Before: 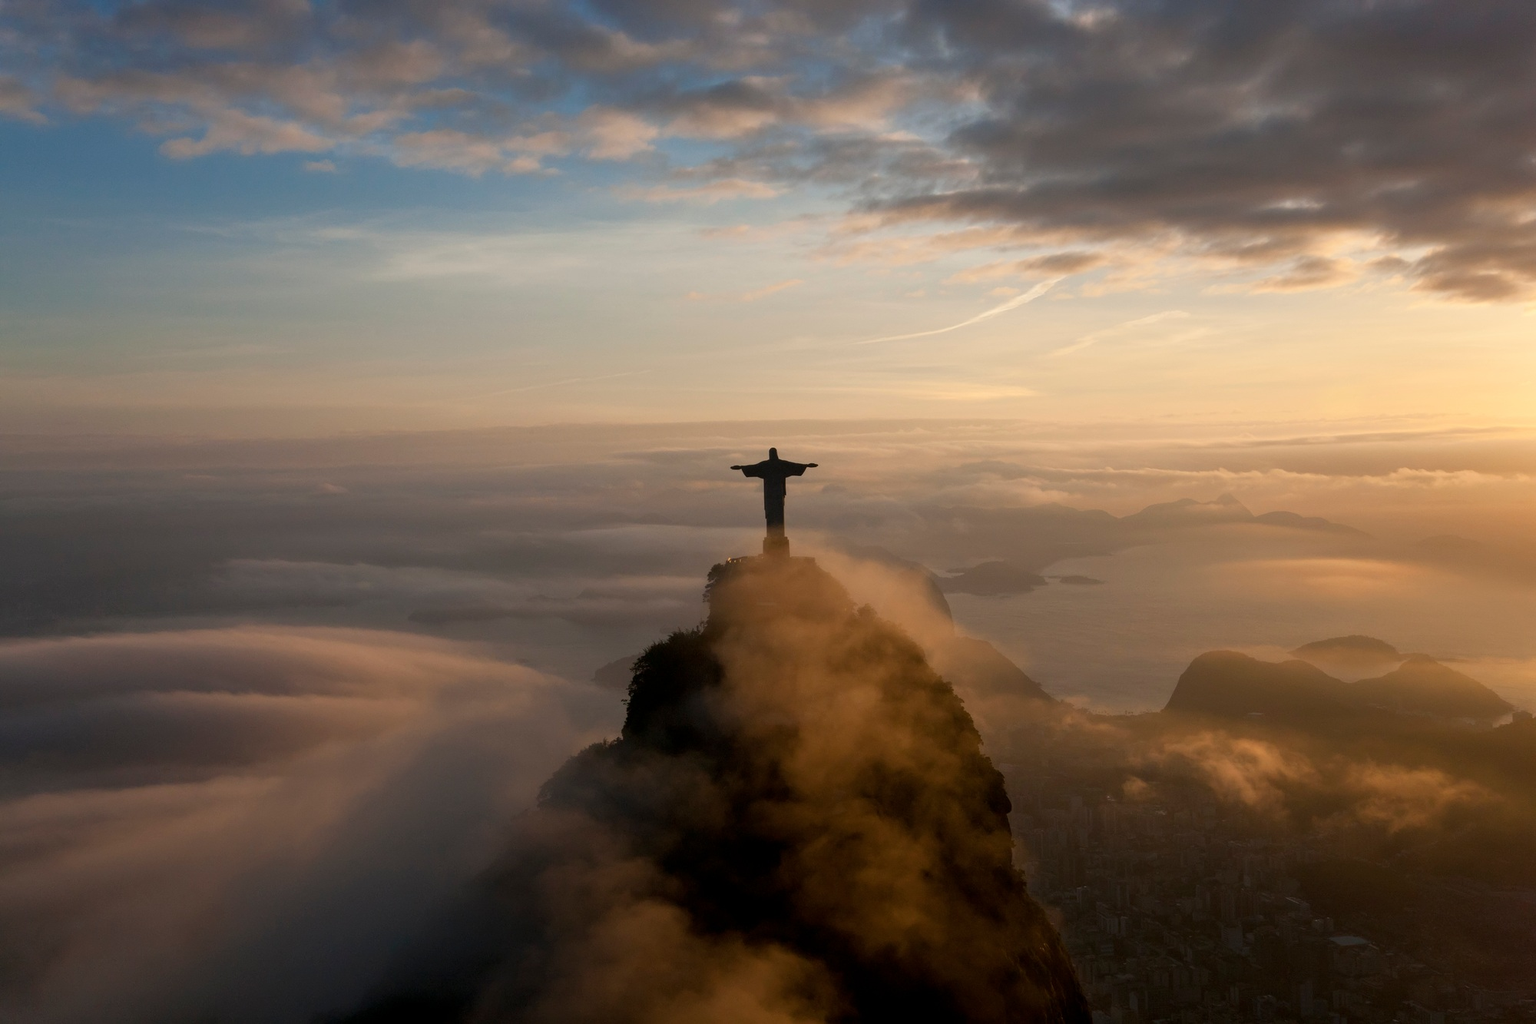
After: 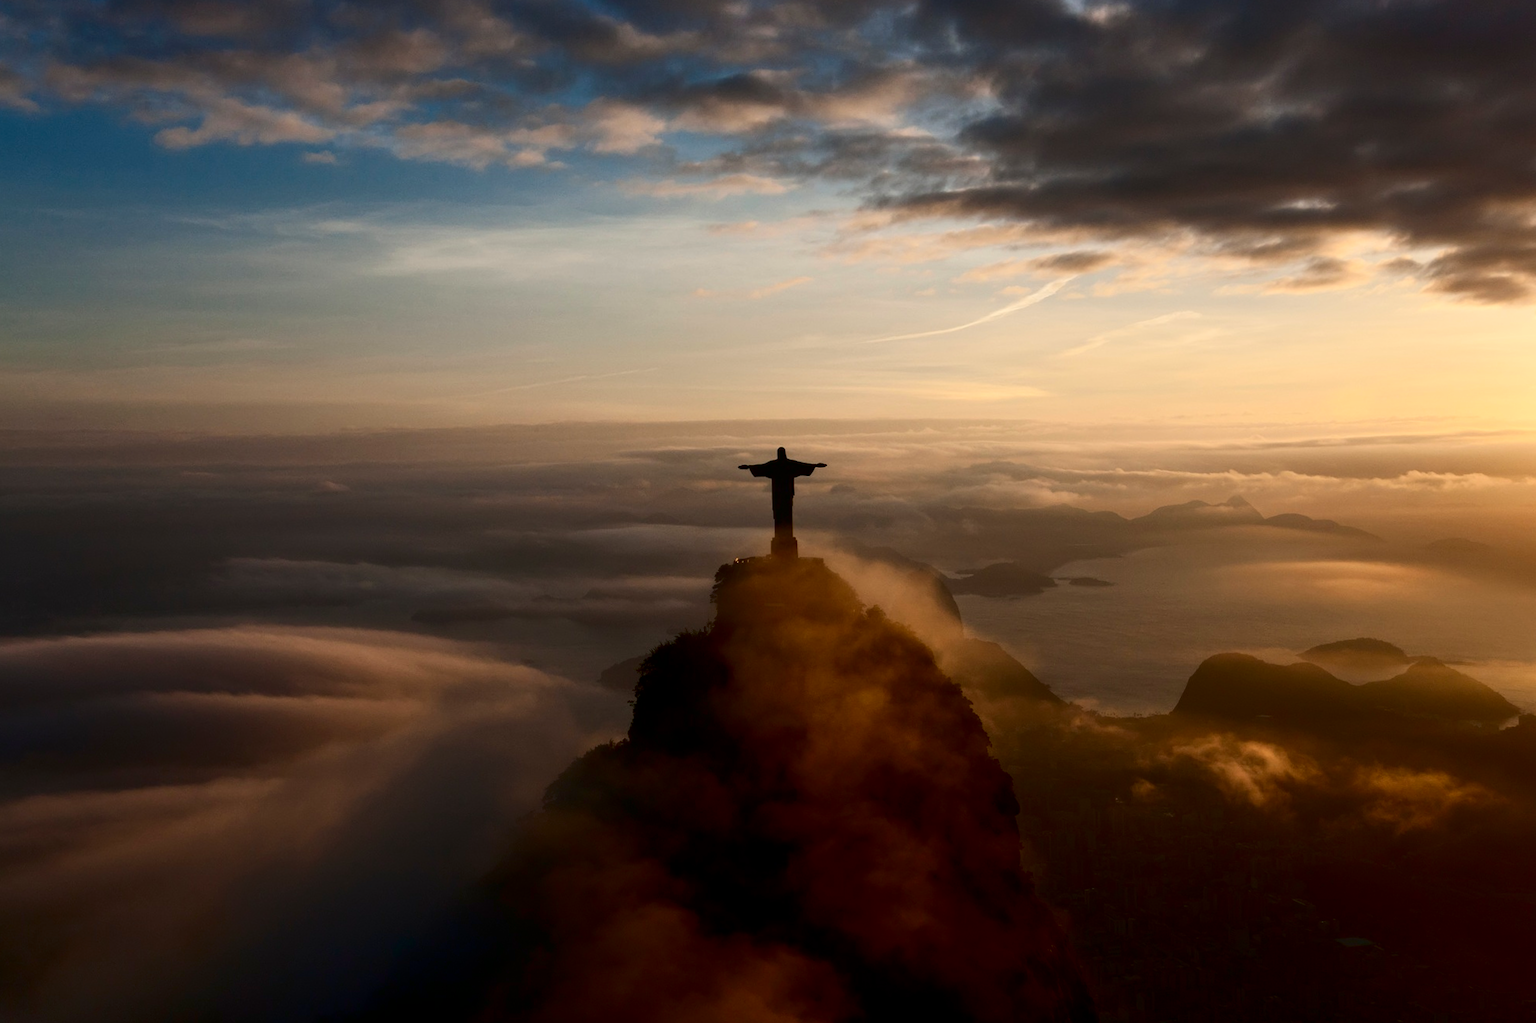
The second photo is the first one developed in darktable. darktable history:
contrast brightness saturation: contrast 0.24, brightness -0.24, saturation 0.14
rotate and perspective: rotation 0.174°, lens shift (vertical) 0.013, lens shift (horizontal) 0.019, shear 0.001, automatic cropping original format, crop left 0.007, crop right 0.991, crop top 0.016, crop bottom 0.997
shadows and highlights: shadows 30.86, highlights 0, soften with gaussian
